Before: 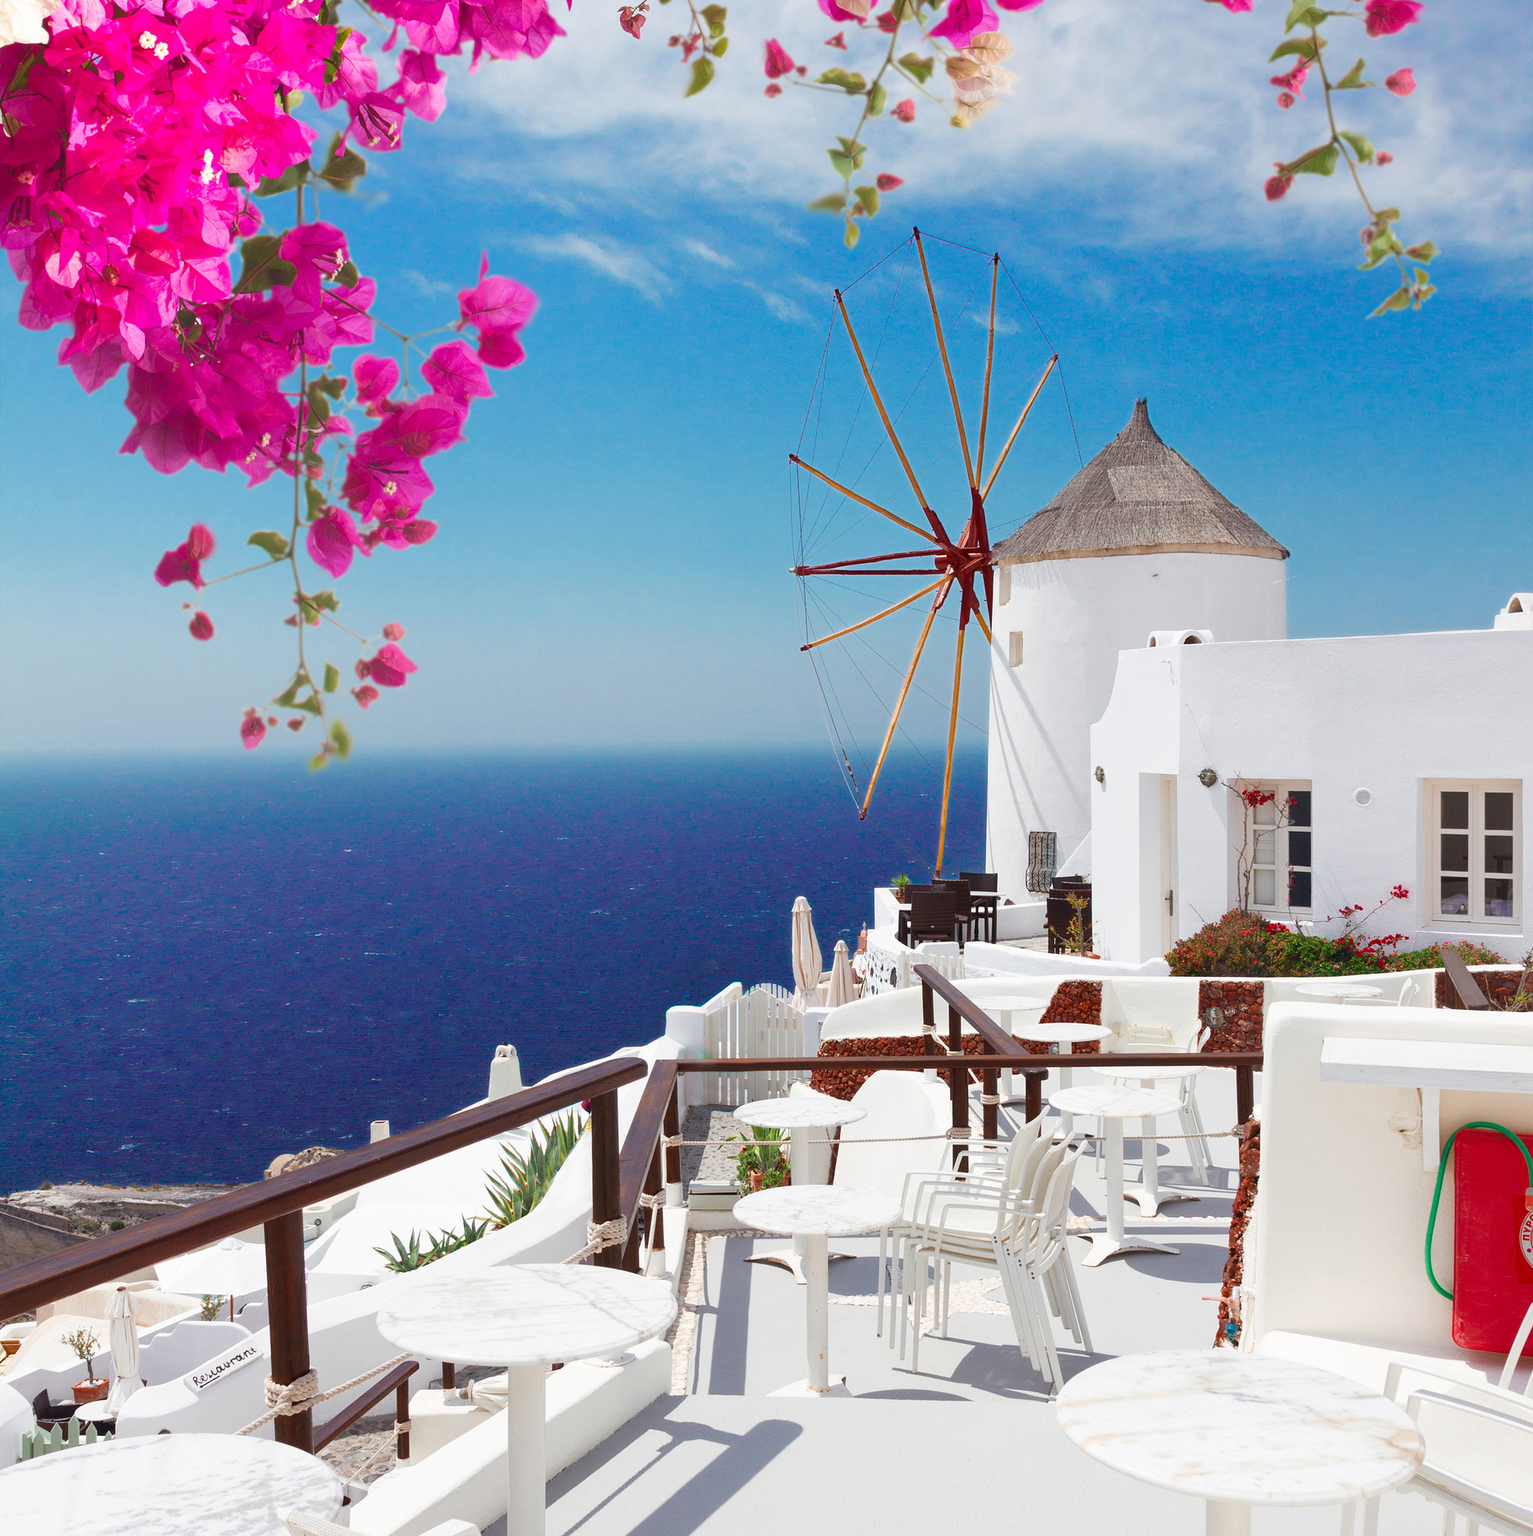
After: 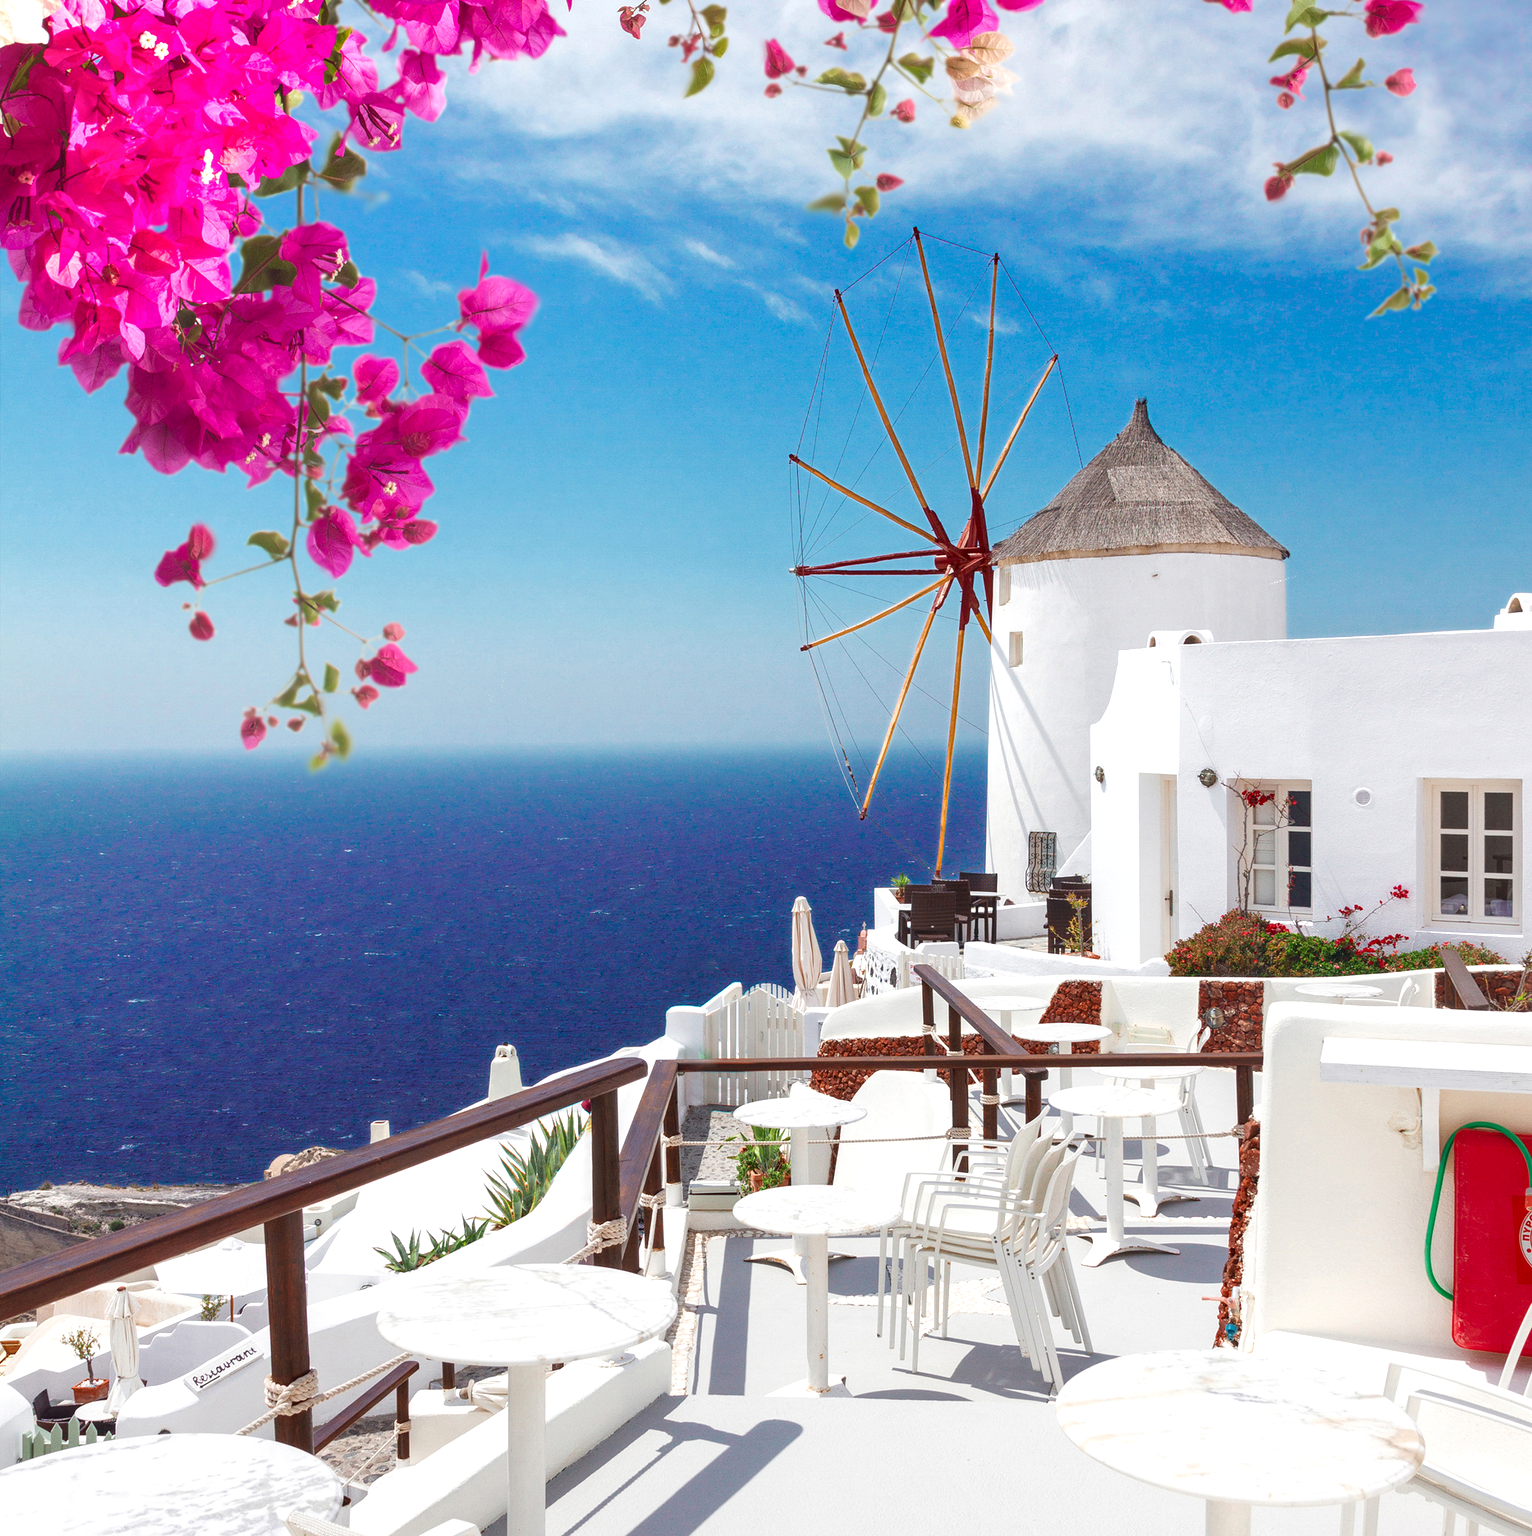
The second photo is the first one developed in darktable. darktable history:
local contrast: on, module defaults
exposure: exposure 0.207 EV
tone equalizer: -8 EV -0.55 EV
